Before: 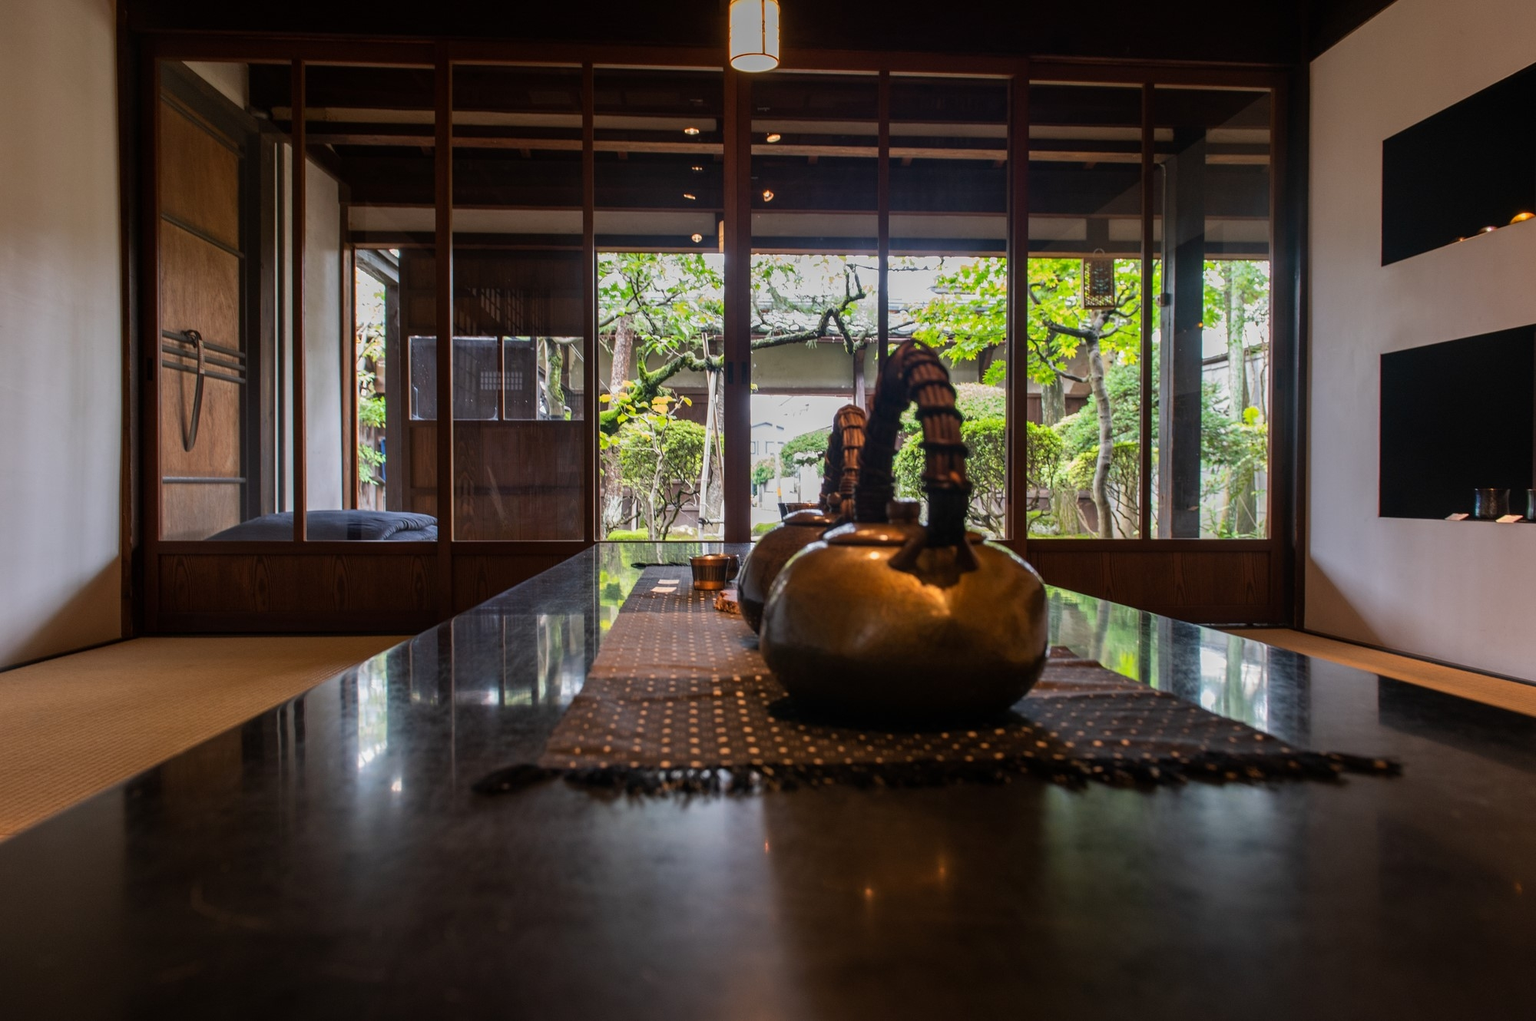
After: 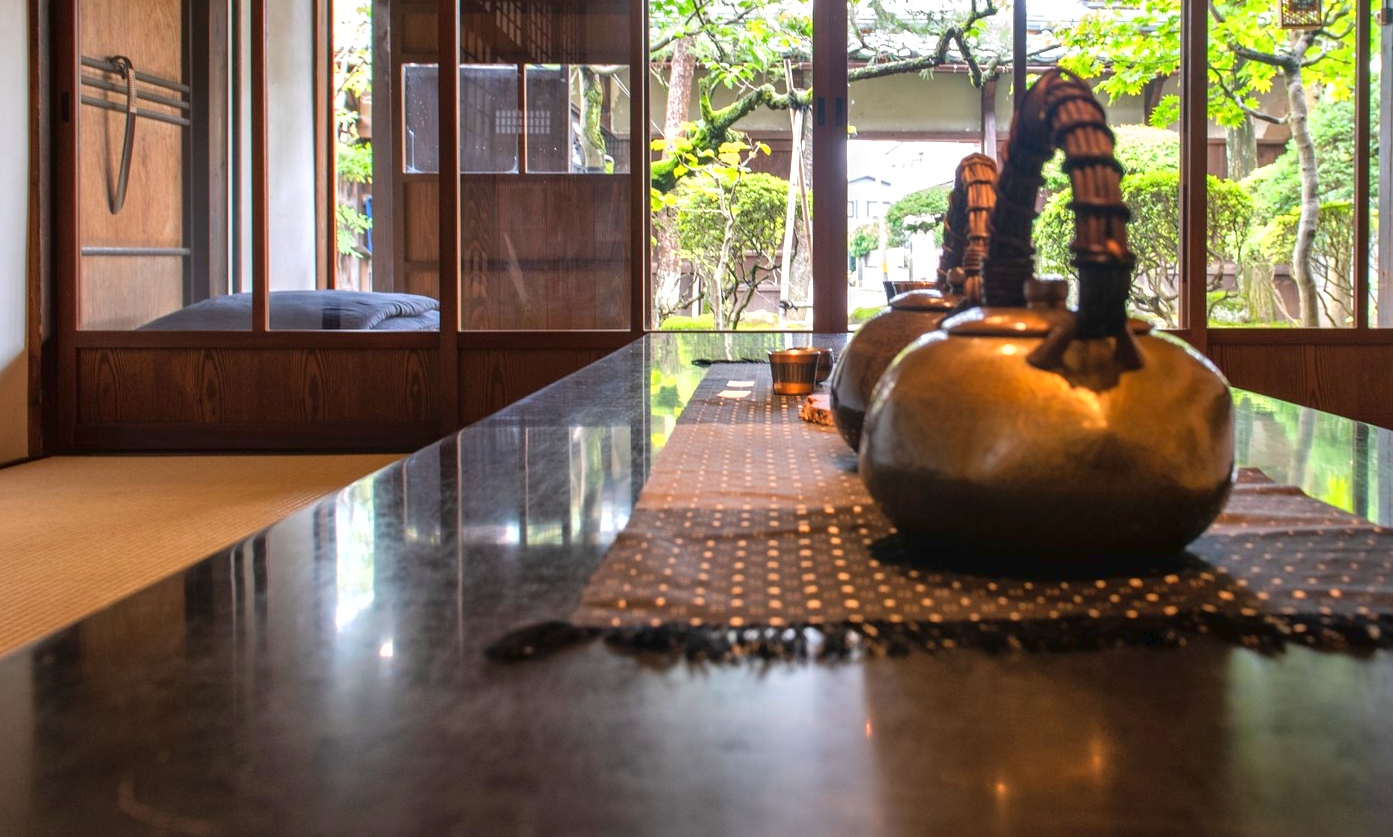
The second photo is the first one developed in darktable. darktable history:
shadows and highlights: highlights color adjustment 0.867%
crop: left 6.514%, top 28.154%, right 23.793%, bottom 8.863%
exposure: exposure 0.817 EV, compensate exposure bias true, compensate highlight preservation false
base curve: curves: ch0 [(0, 0) (0.283, 0.295) (1, 1)], preserve colors none
tone curve: curves: ch0 [(0, 0) (0.003, 0.019) (0.011, 0.019) (0.025, 0.026) (0.044, 0.043) (0.069, 0.066) (0.1, 0.095) (0.136, 0.133) (0.177, 0.181) (0.224, 0.233) (0.277, 0.302) (0.335, 0.375) (0.399, 0.452) (0.468, 0.532) (0.543, 0.609) (0.623, 0.695) (0.709, 0.775) (0.801, 0.865) (0.898, 0.932) (1, 1)], color space Lab, linked channels, preserve colors none
